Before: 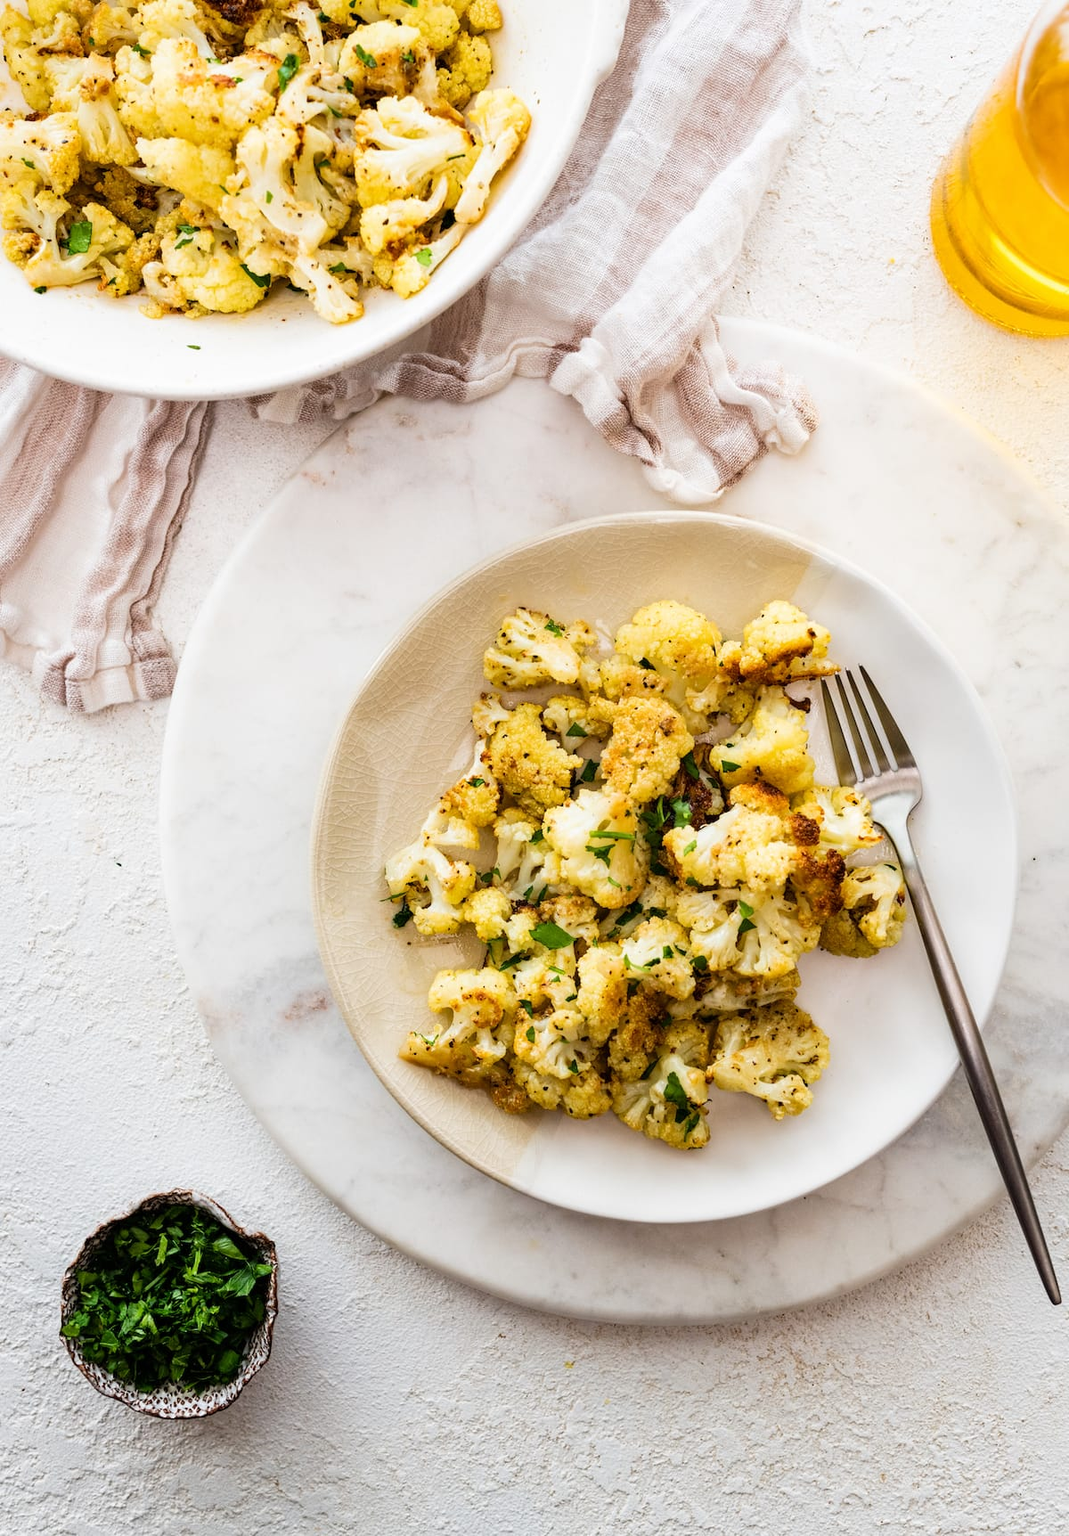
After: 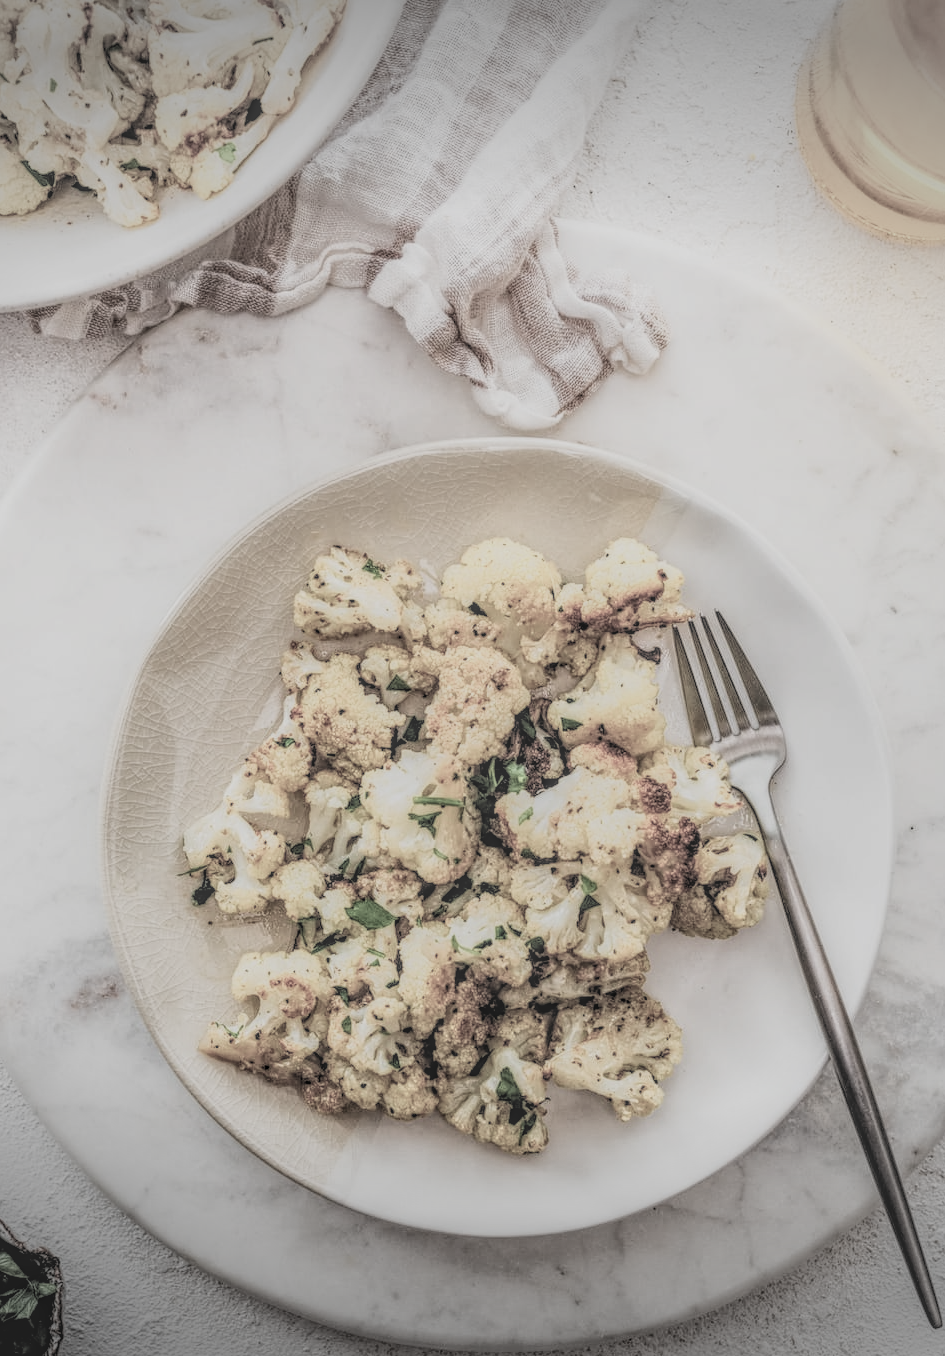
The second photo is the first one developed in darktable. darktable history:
filmic rgb: black relative exposure -5.01 EV, white relative exposure 3.96 EV, threshold 5.98 EV, hardness 2.88, contrast 1.185, highlights saturation mix -29.73%, color science v5 (2021), iterations of high-quality reconstruction 0, contrast in shadows safe, contrast in highlights safe, enable highlight reconstruction true
crop and rotate: left 20.78%, top 7.929%, right 0.446%, bottom 13.397%
local contrast: highlights 20%, shadows 25%, detail 200%, midtone range 0.2
vignetting: fall-off start 99.57%, width/height ratio 1.32
